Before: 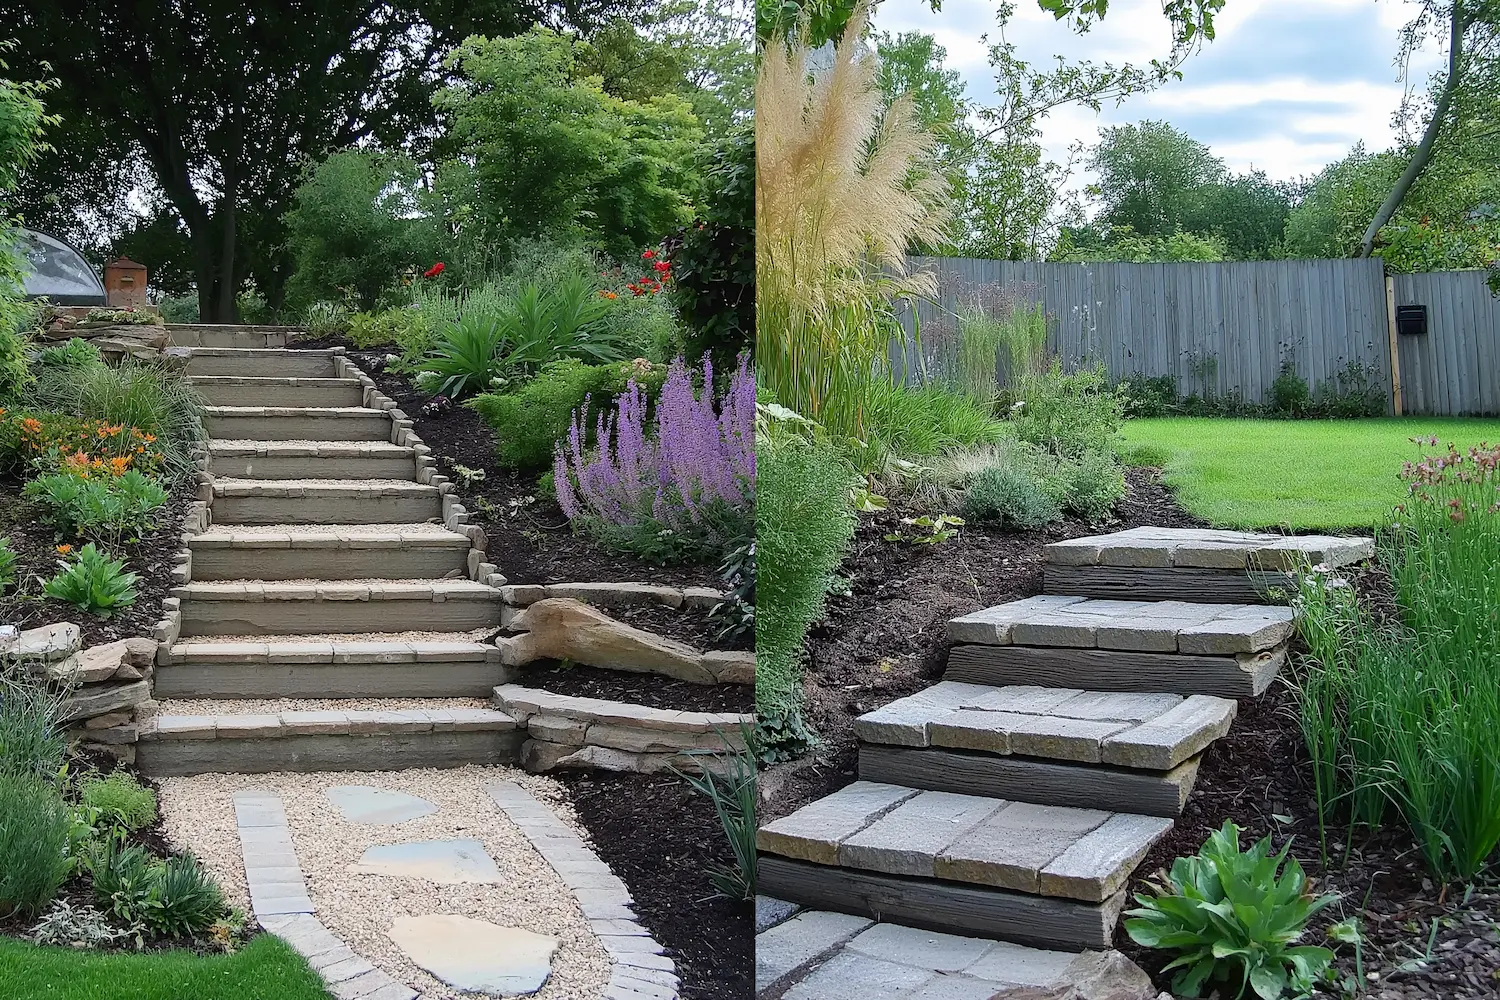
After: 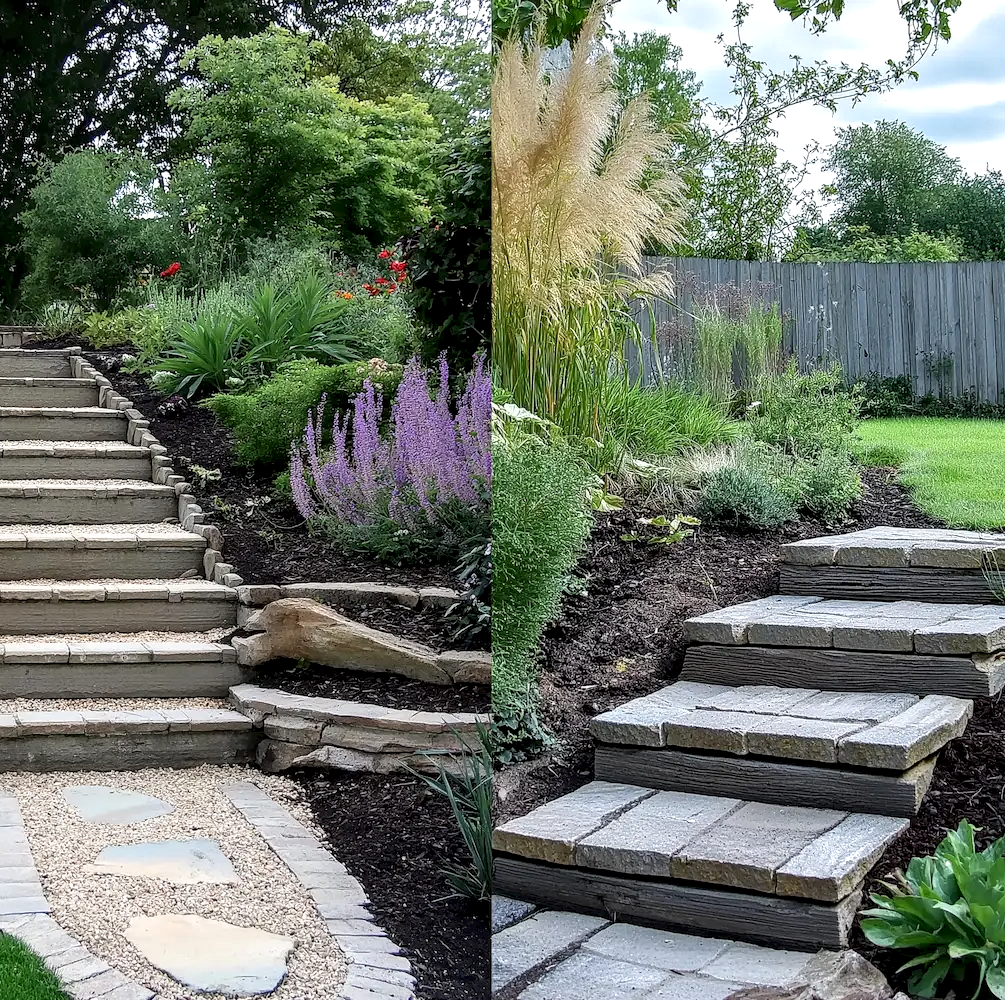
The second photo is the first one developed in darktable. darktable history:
local contrast: highlights 60%, shadows 60%, detail 160%
crop and rotate: left 17.619%, right 15.353%
